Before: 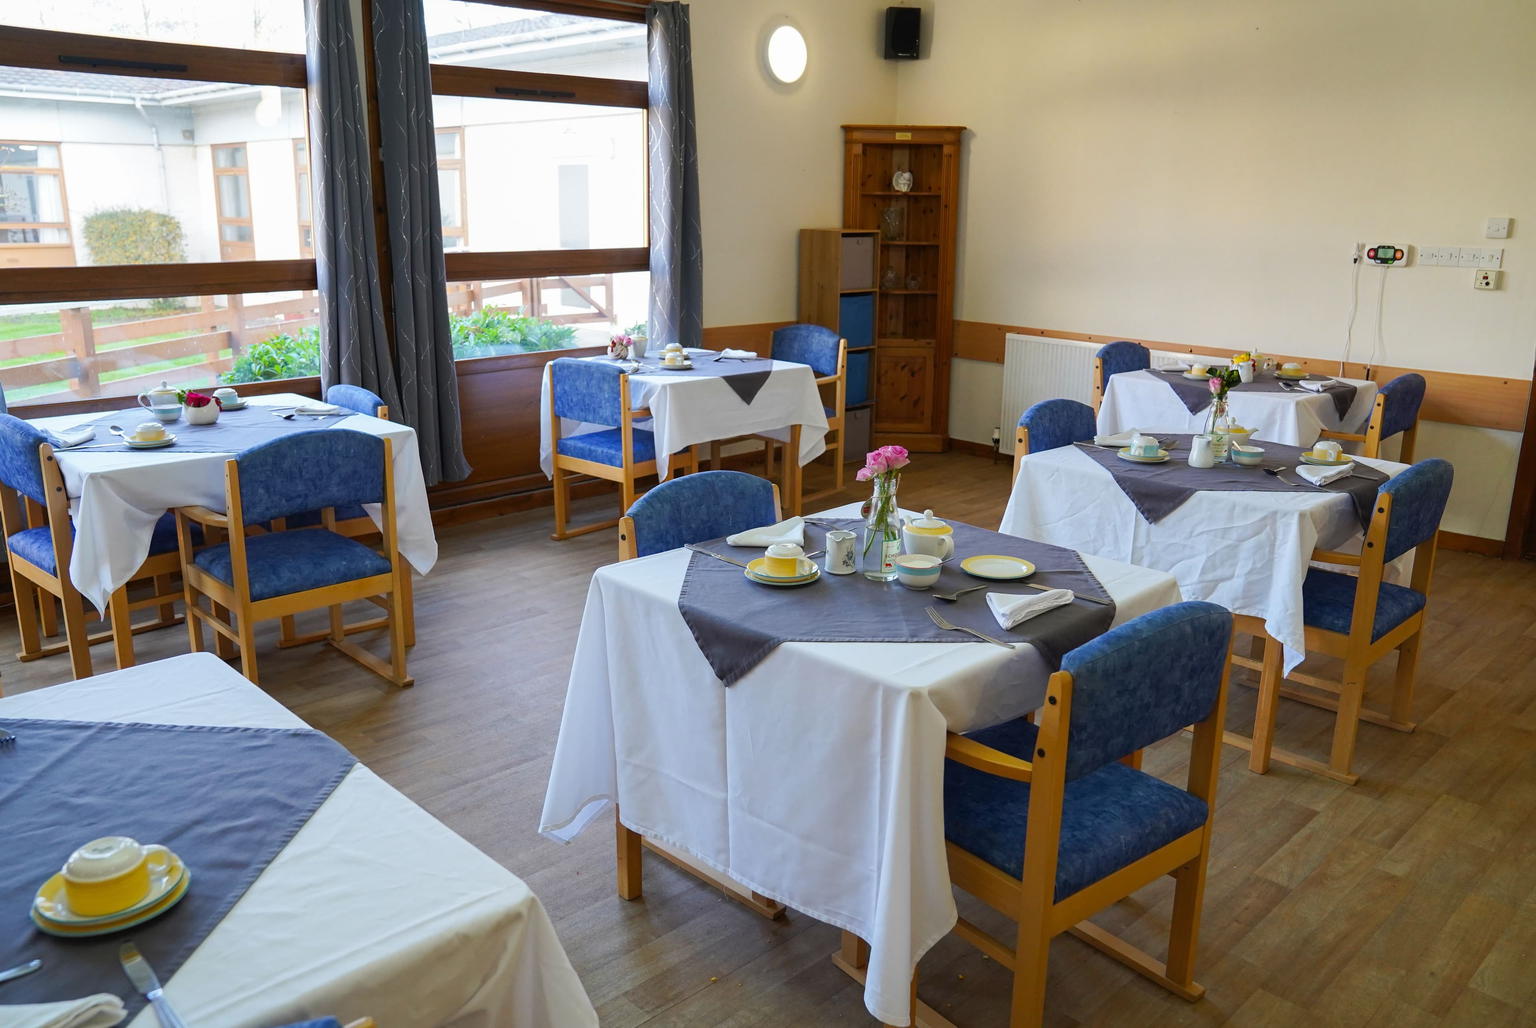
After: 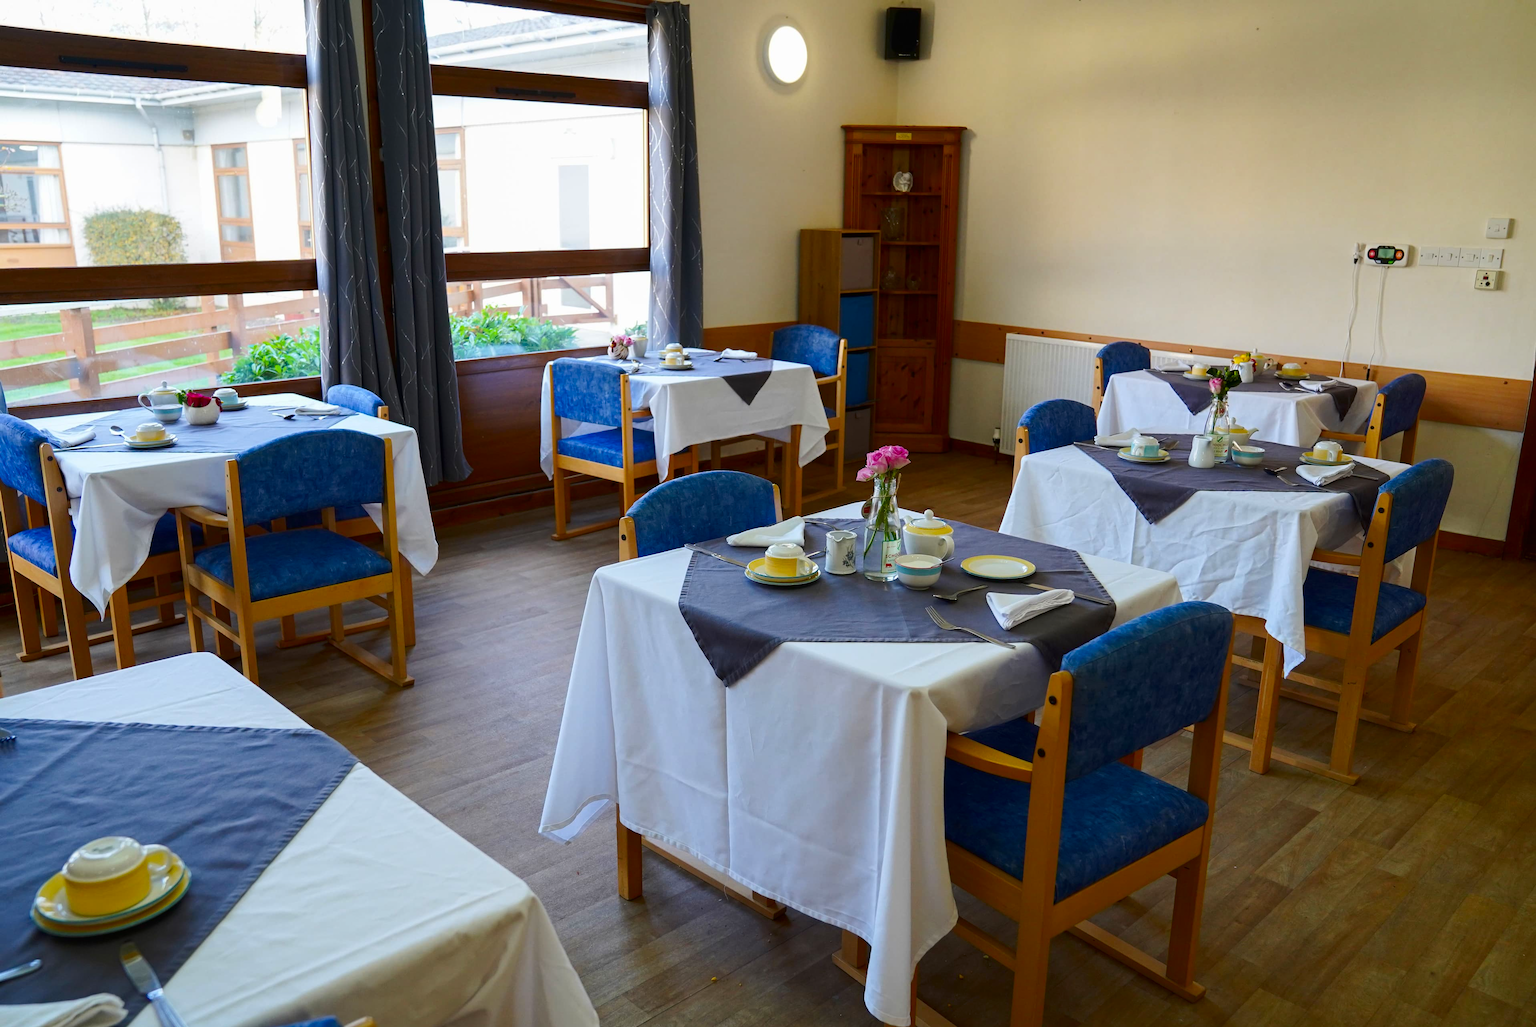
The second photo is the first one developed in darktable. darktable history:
contrast brightness saturation: contrast 0.115, brightness -0.115, saturation 0.198
